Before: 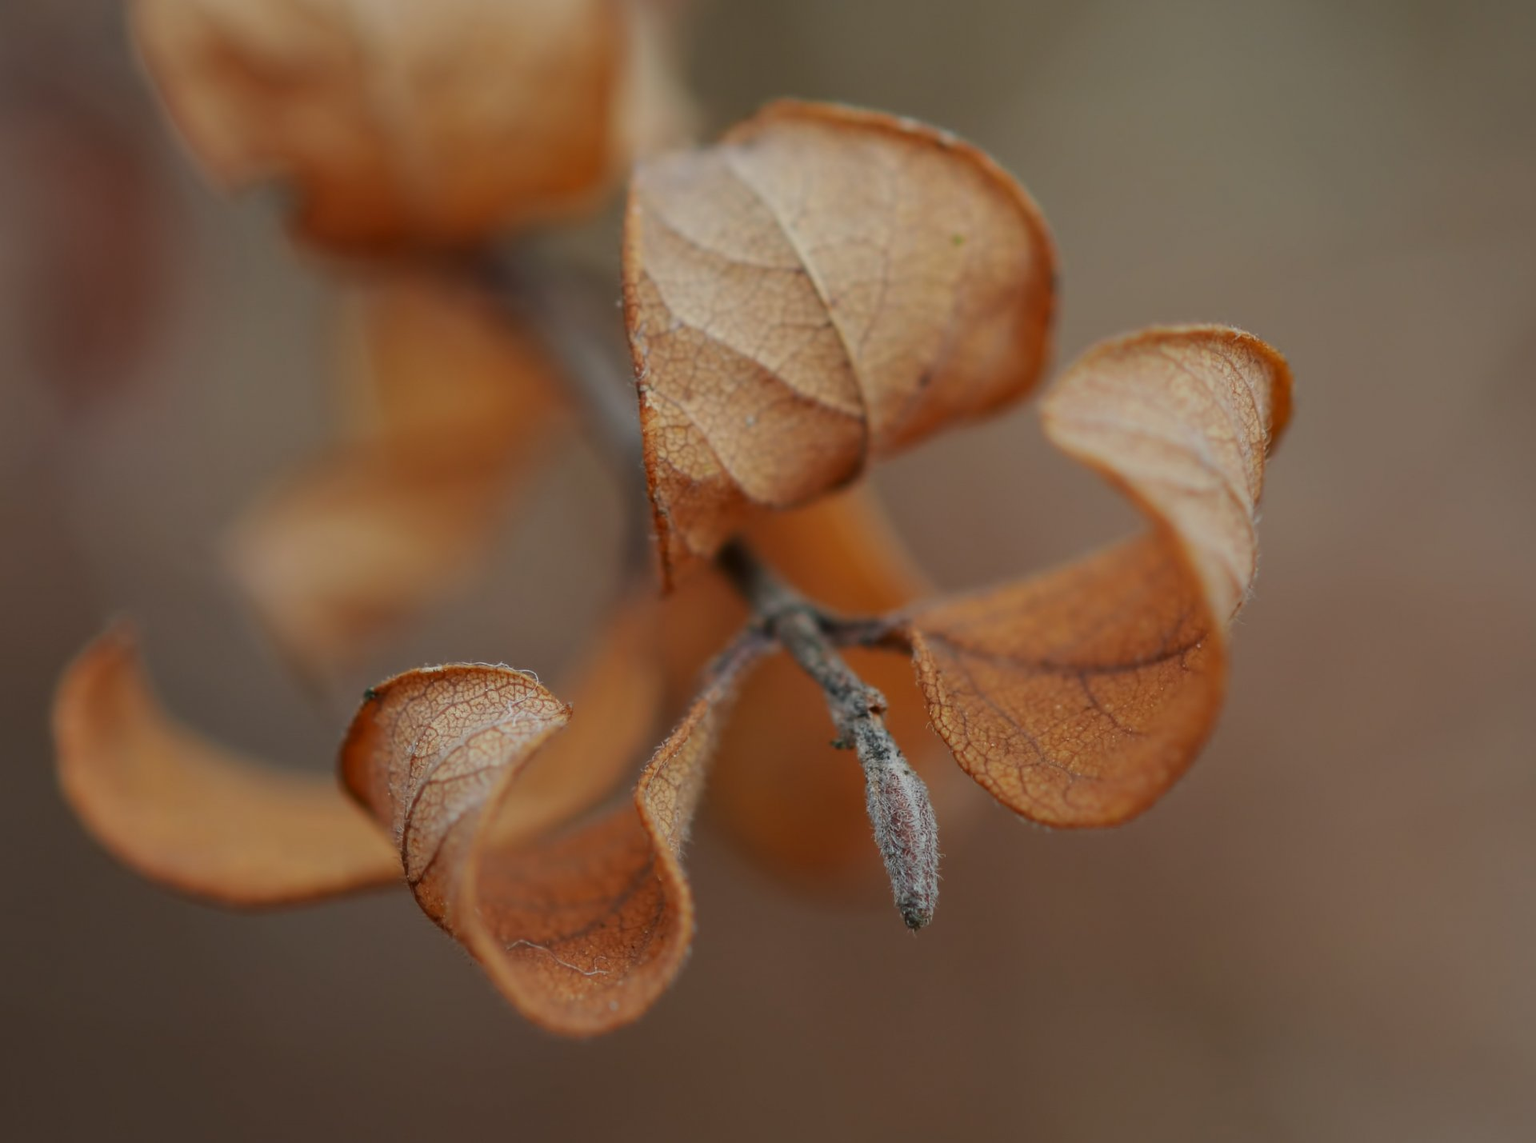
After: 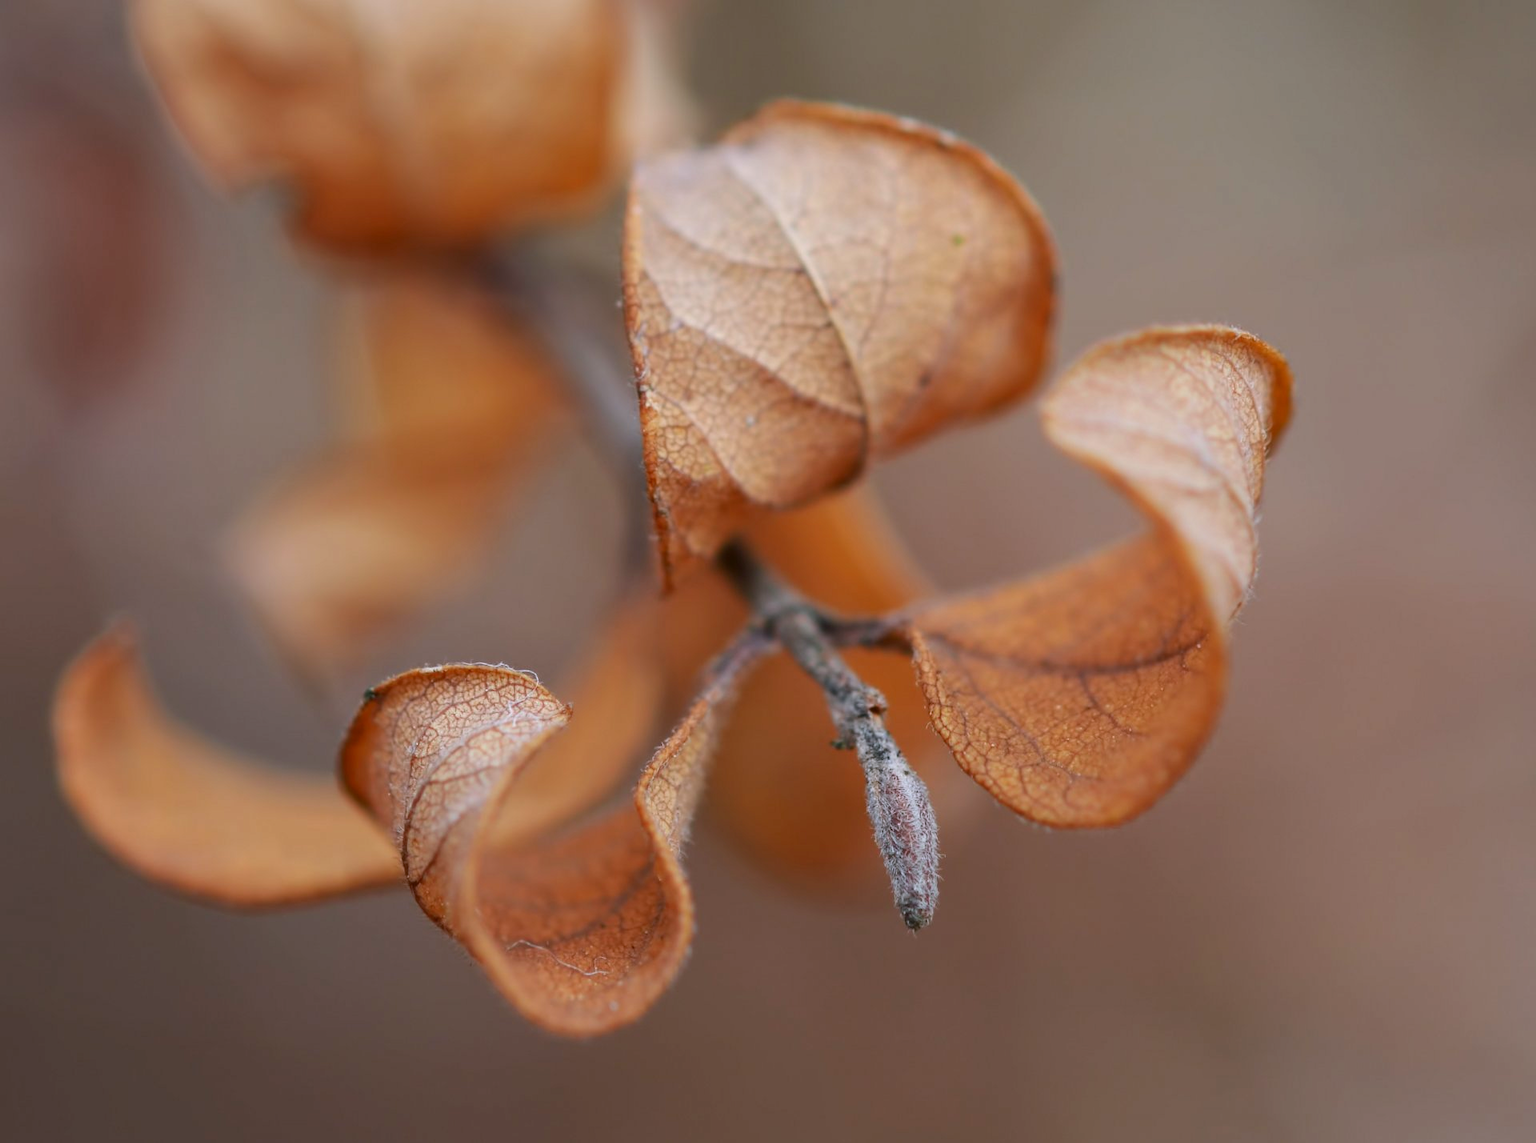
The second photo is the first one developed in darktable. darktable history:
exposure: black level correction 0.001, exposure 0.5 EV, compensate exposure bias true, compensate highlight preservation false
white balance: red 1.004, blue 1.096
